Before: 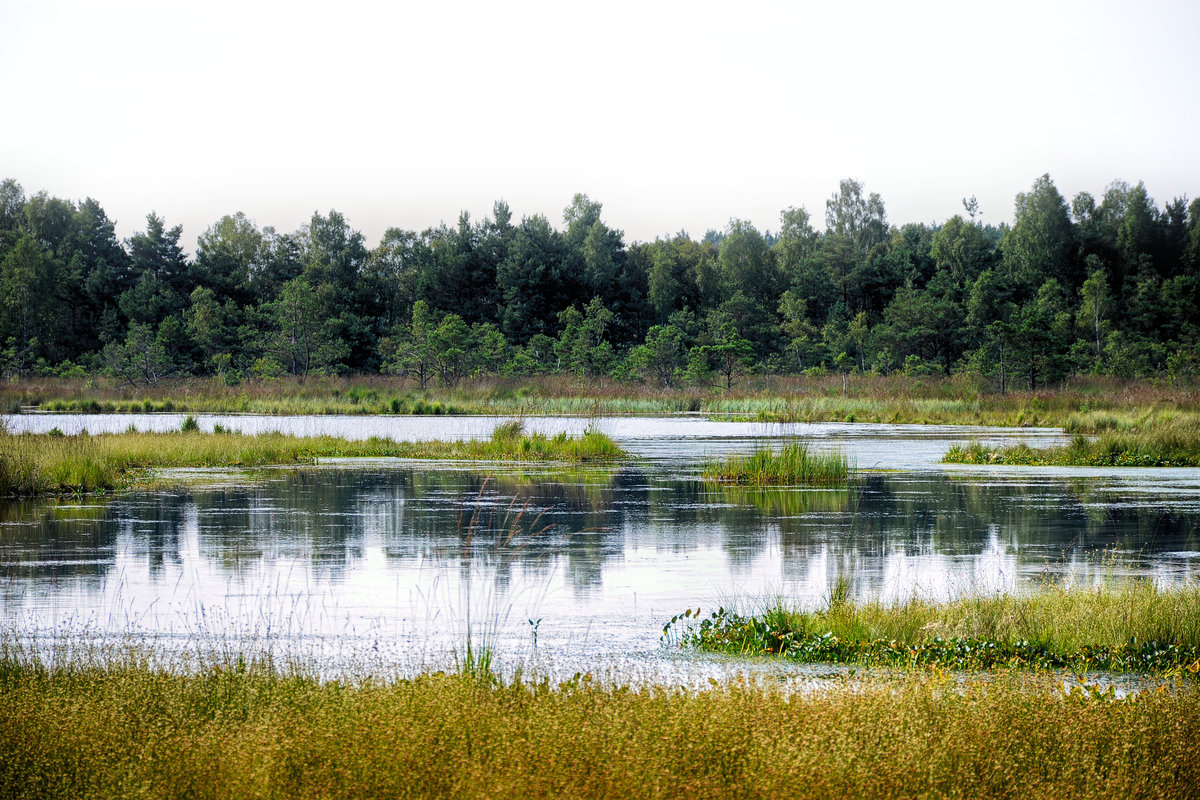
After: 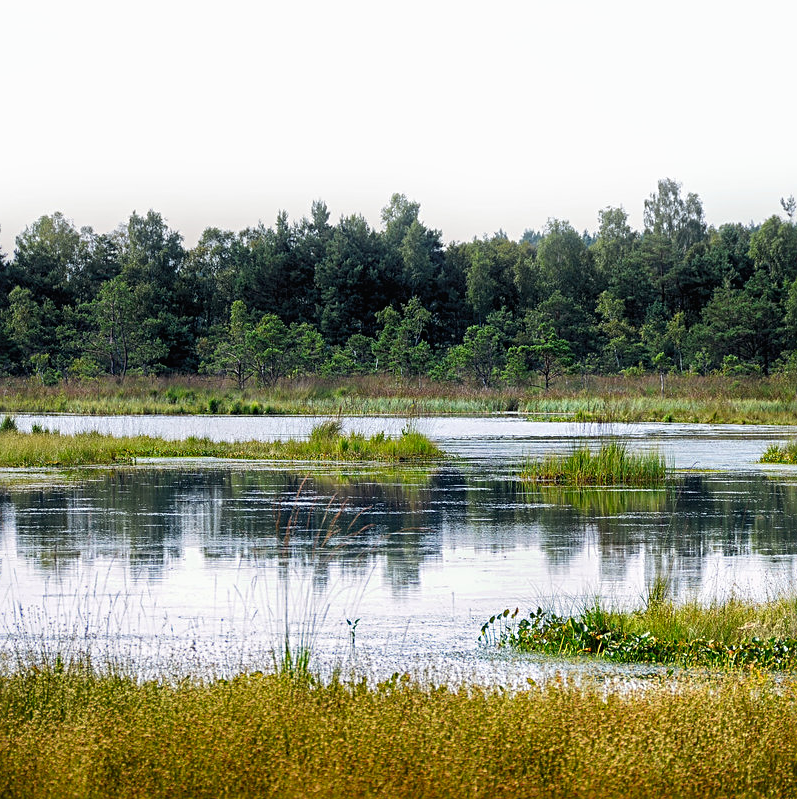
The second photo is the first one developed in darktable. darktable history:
crop and rotate: left 15.183%, right 18.363%
contrast brightness saturation: contrast -0.022, brightness -0.013, saturation 0.027
sharpen: radius 2.48, amount 0.335
exposure: compensate highlight preservation false
